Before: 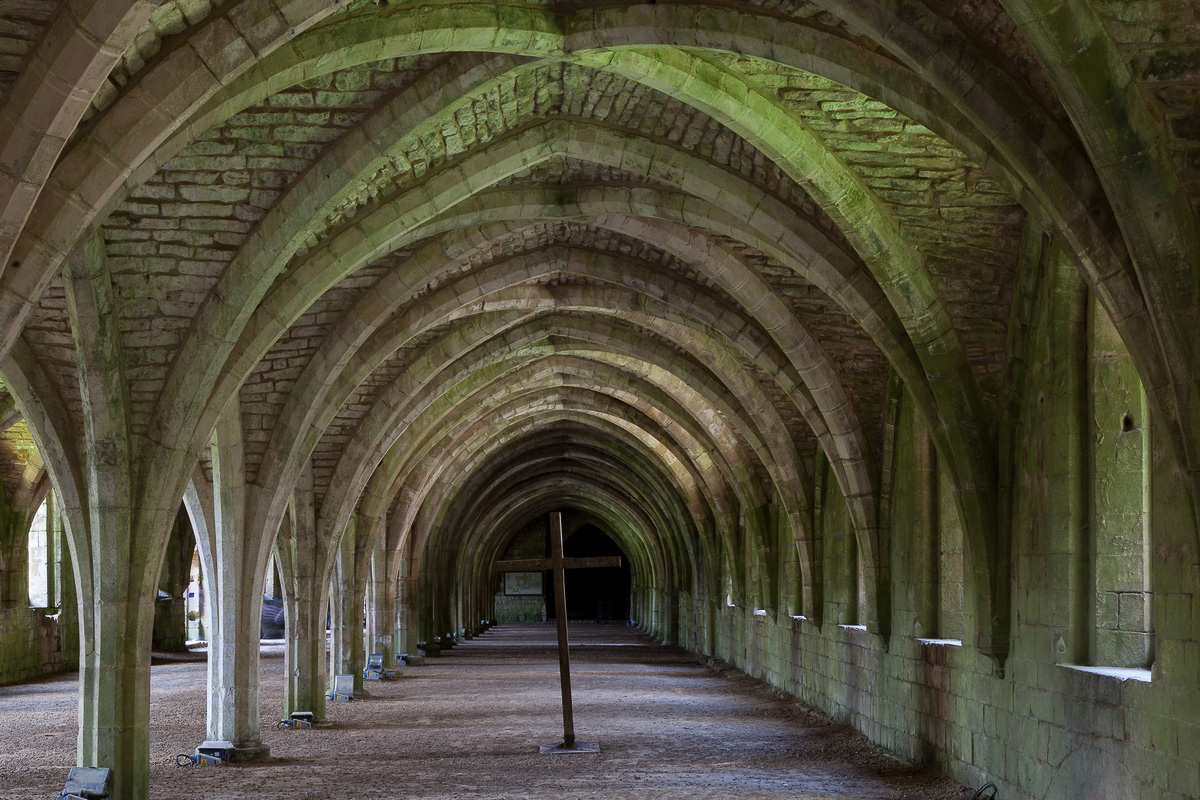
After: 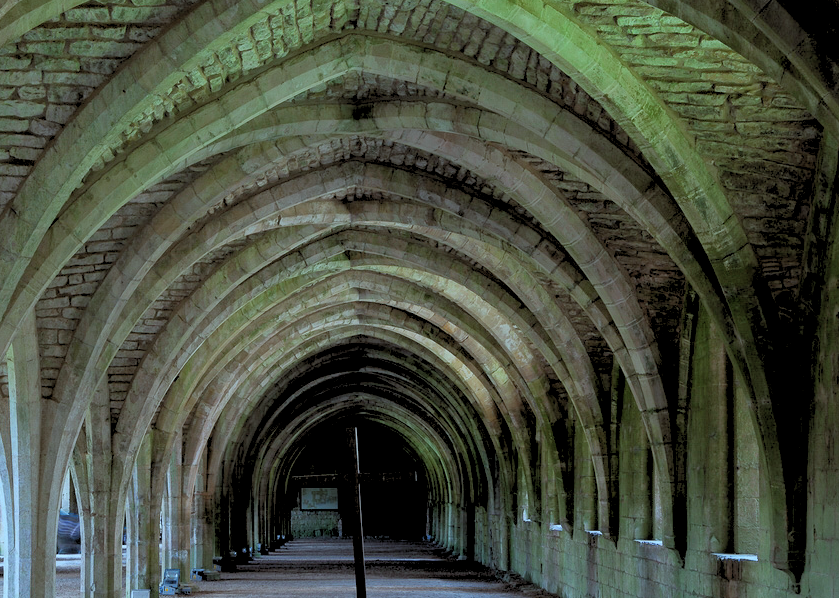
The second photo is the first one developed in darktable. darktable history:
color correction: highlights a* -11.71, highlights b* -15.58
rgb levels: preserve colors sum RGB, levels [[0.038, 0.433, 0.934], [0, 0.5, 1], [0, 0.5, 1]]
crop and rotate: left 17.046%, top 10.659%, right 12.989%, bottom 14.553%
